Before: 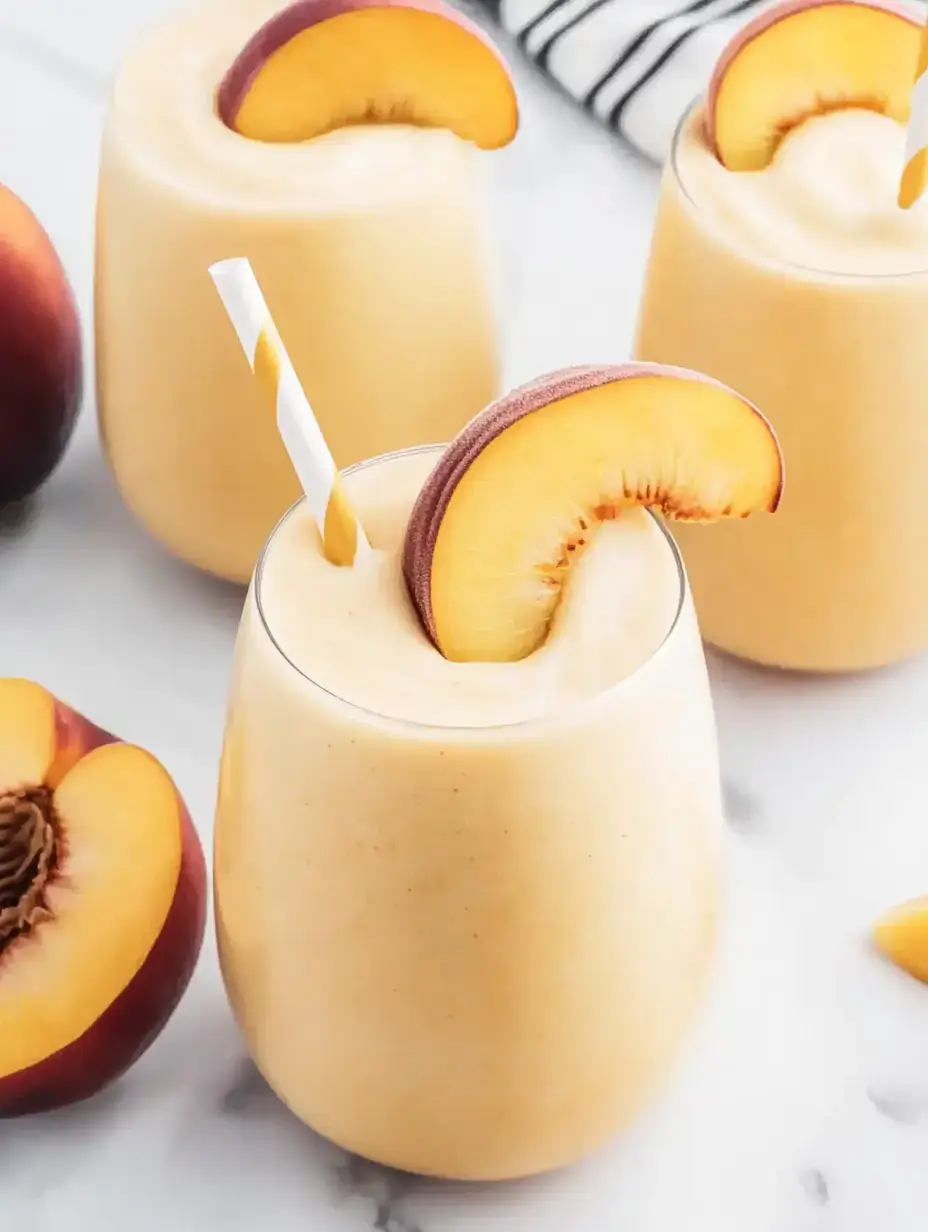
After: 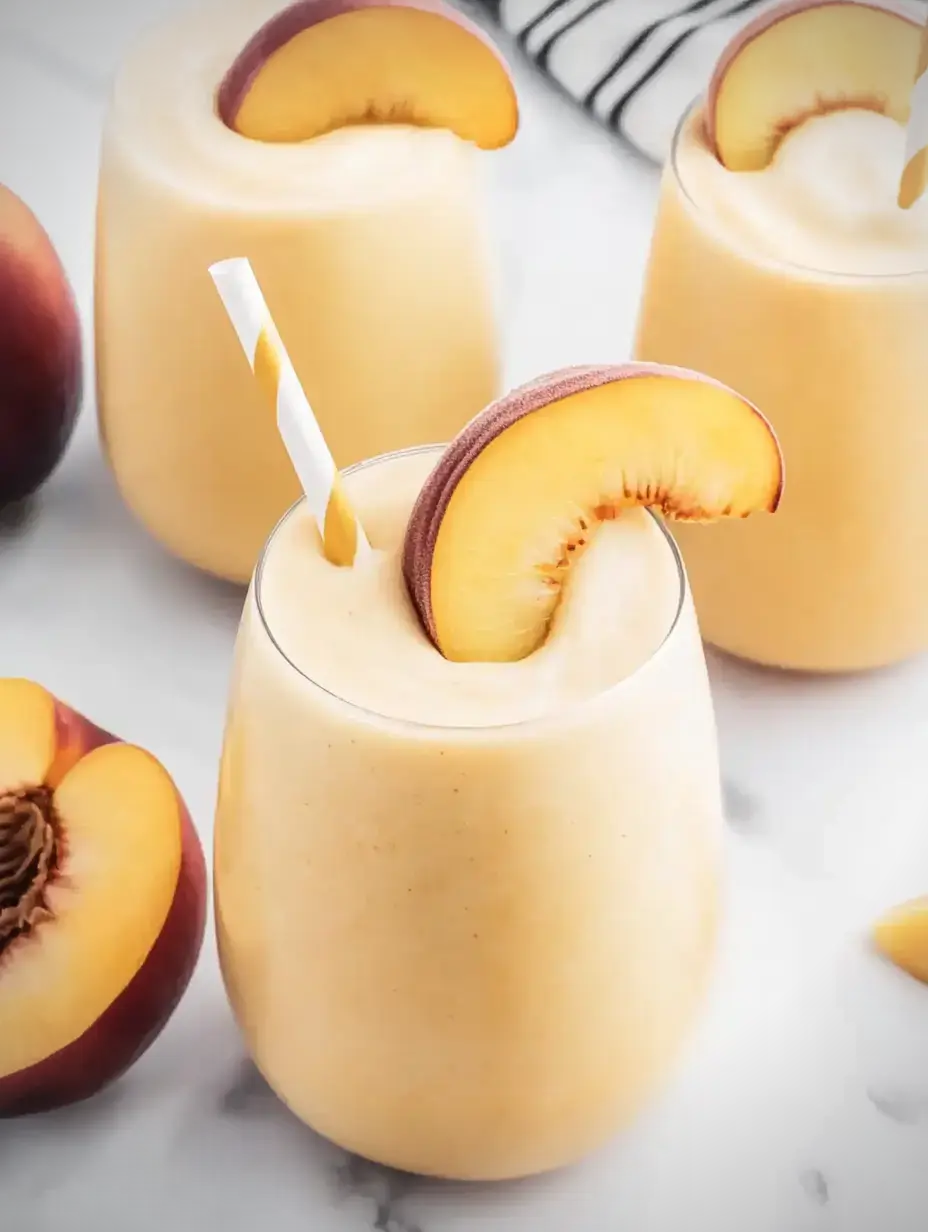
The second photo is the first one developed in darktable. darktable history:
vignetting: fall-off radius 45.76%, unbound false
